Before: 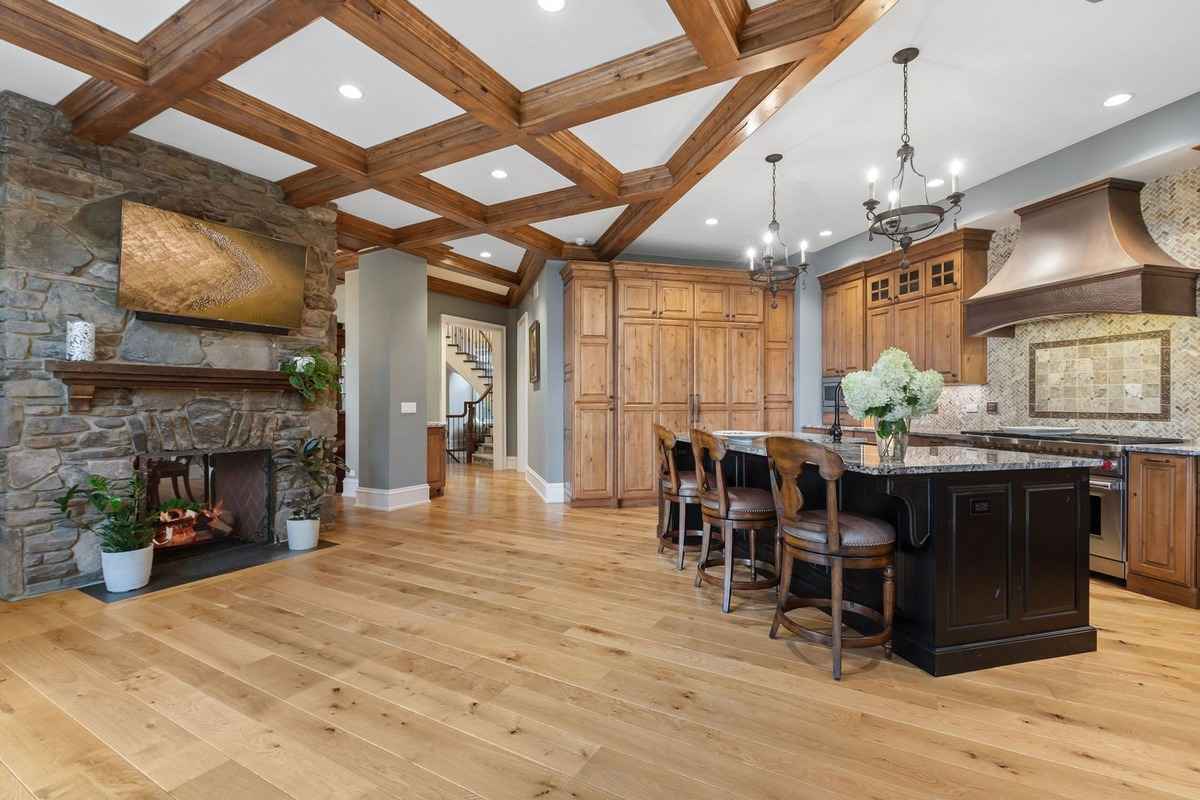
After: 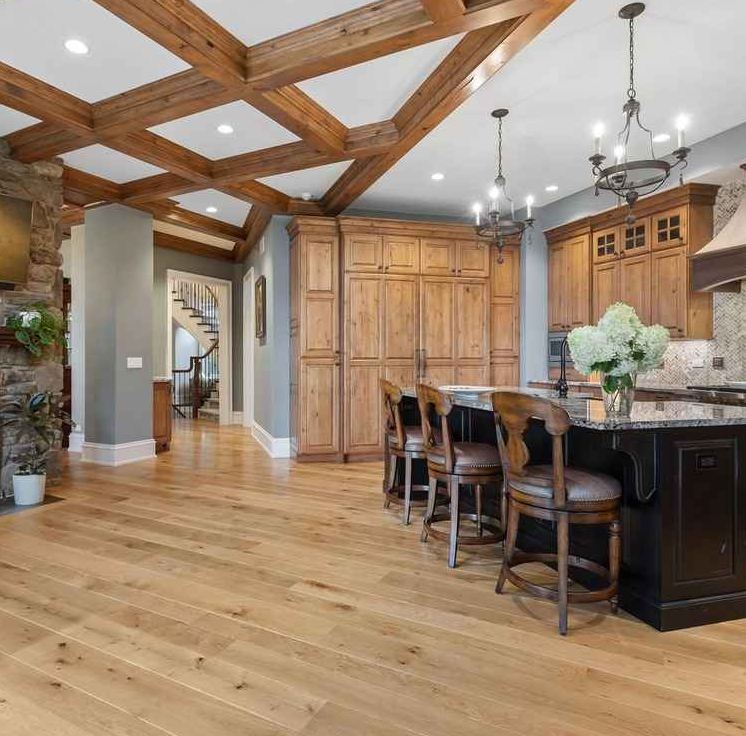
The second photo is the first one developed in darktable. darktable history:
exposure: compensate highlight preservation false
crop and rotate: left 22.916%, top 5.625%, right 14.913%, bottom 2.256%
